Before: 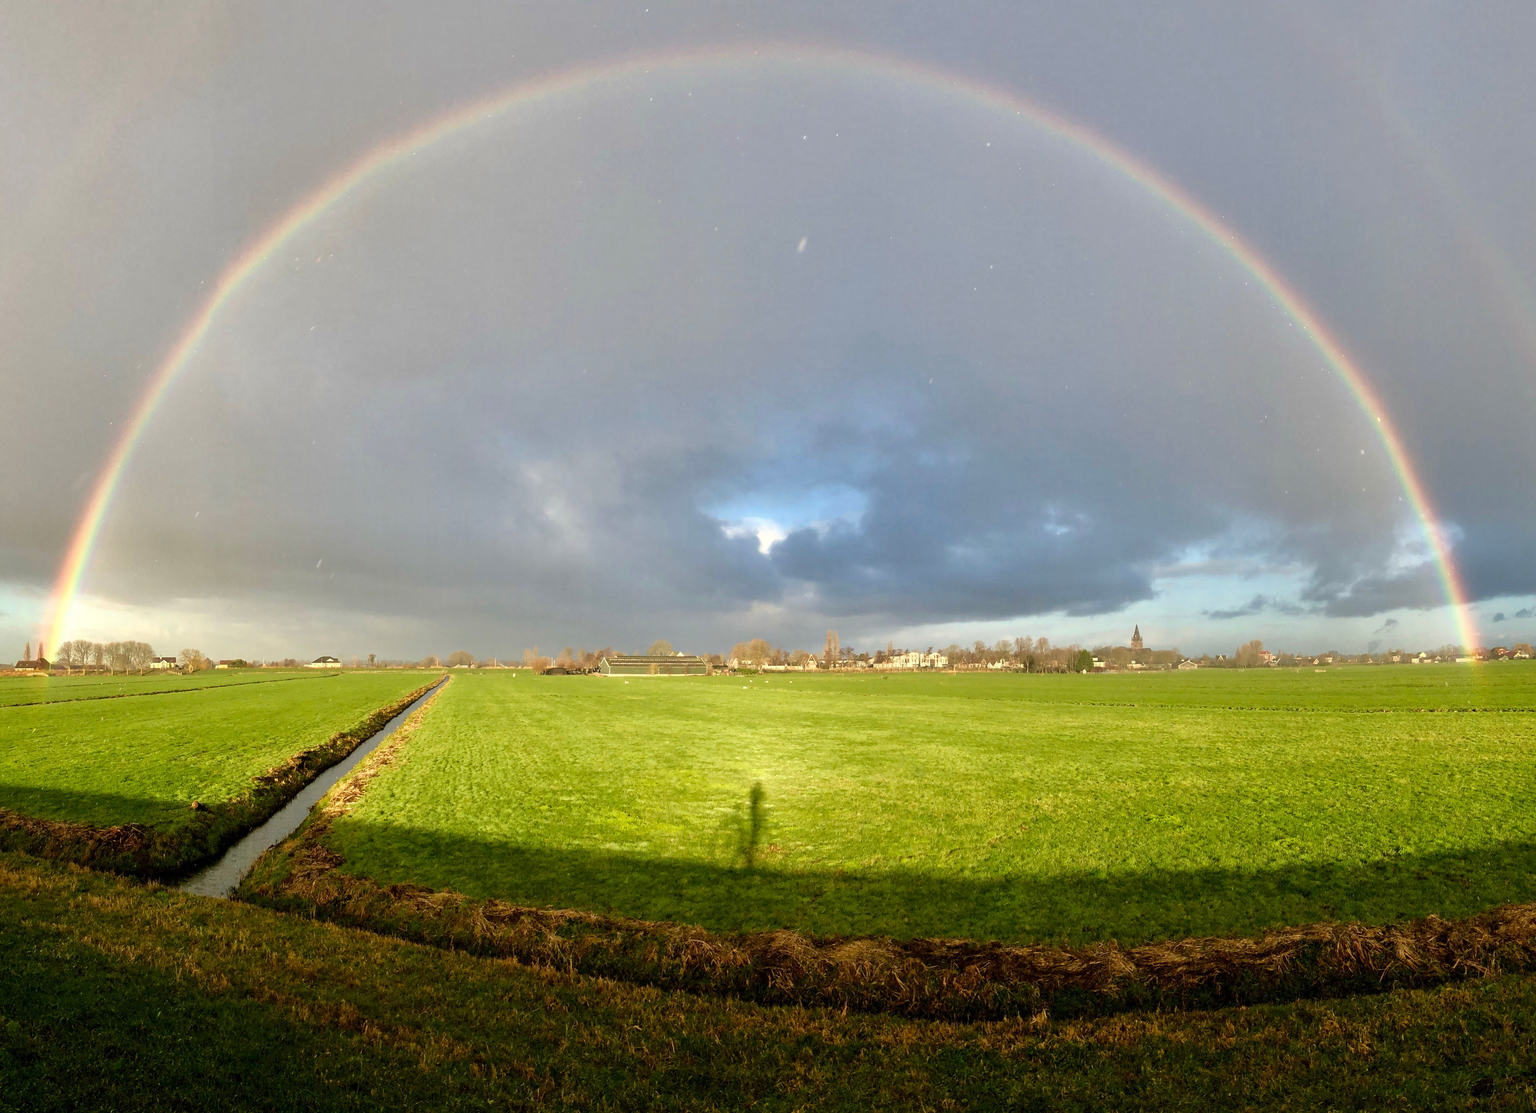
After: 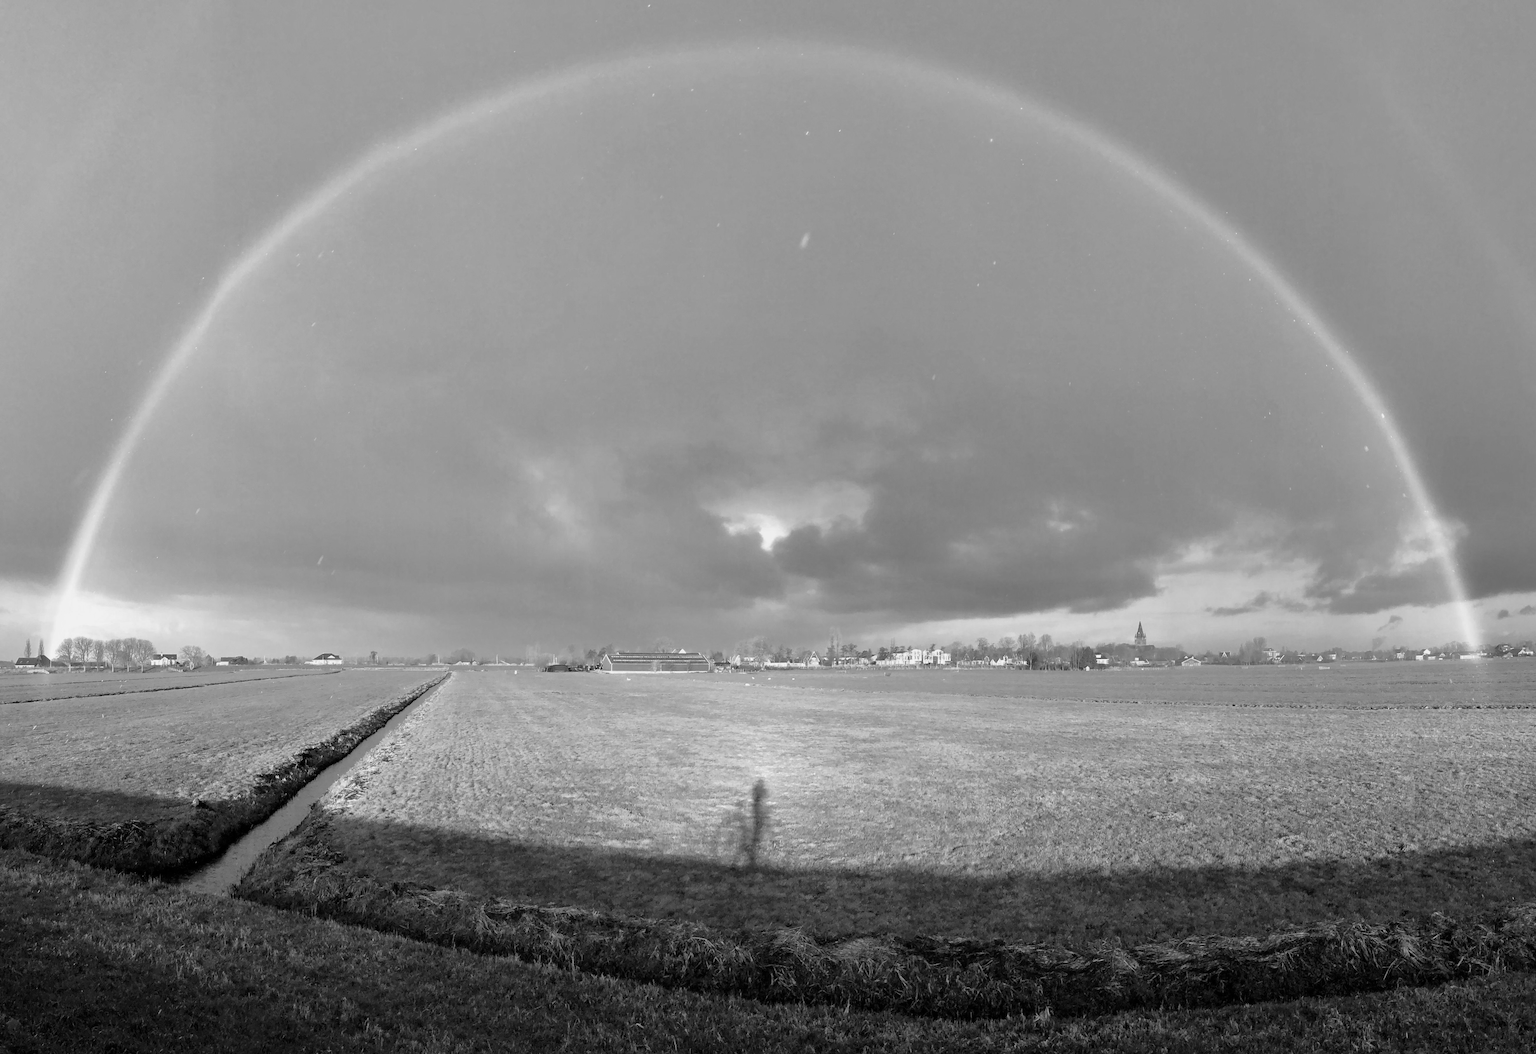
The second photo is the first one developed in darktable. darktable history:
crop: top 0.448%, right 0.264%, bottom 5.045%
monochrome: a 73.58, b 64.21
levels: levels [0, 0.499, 1]
